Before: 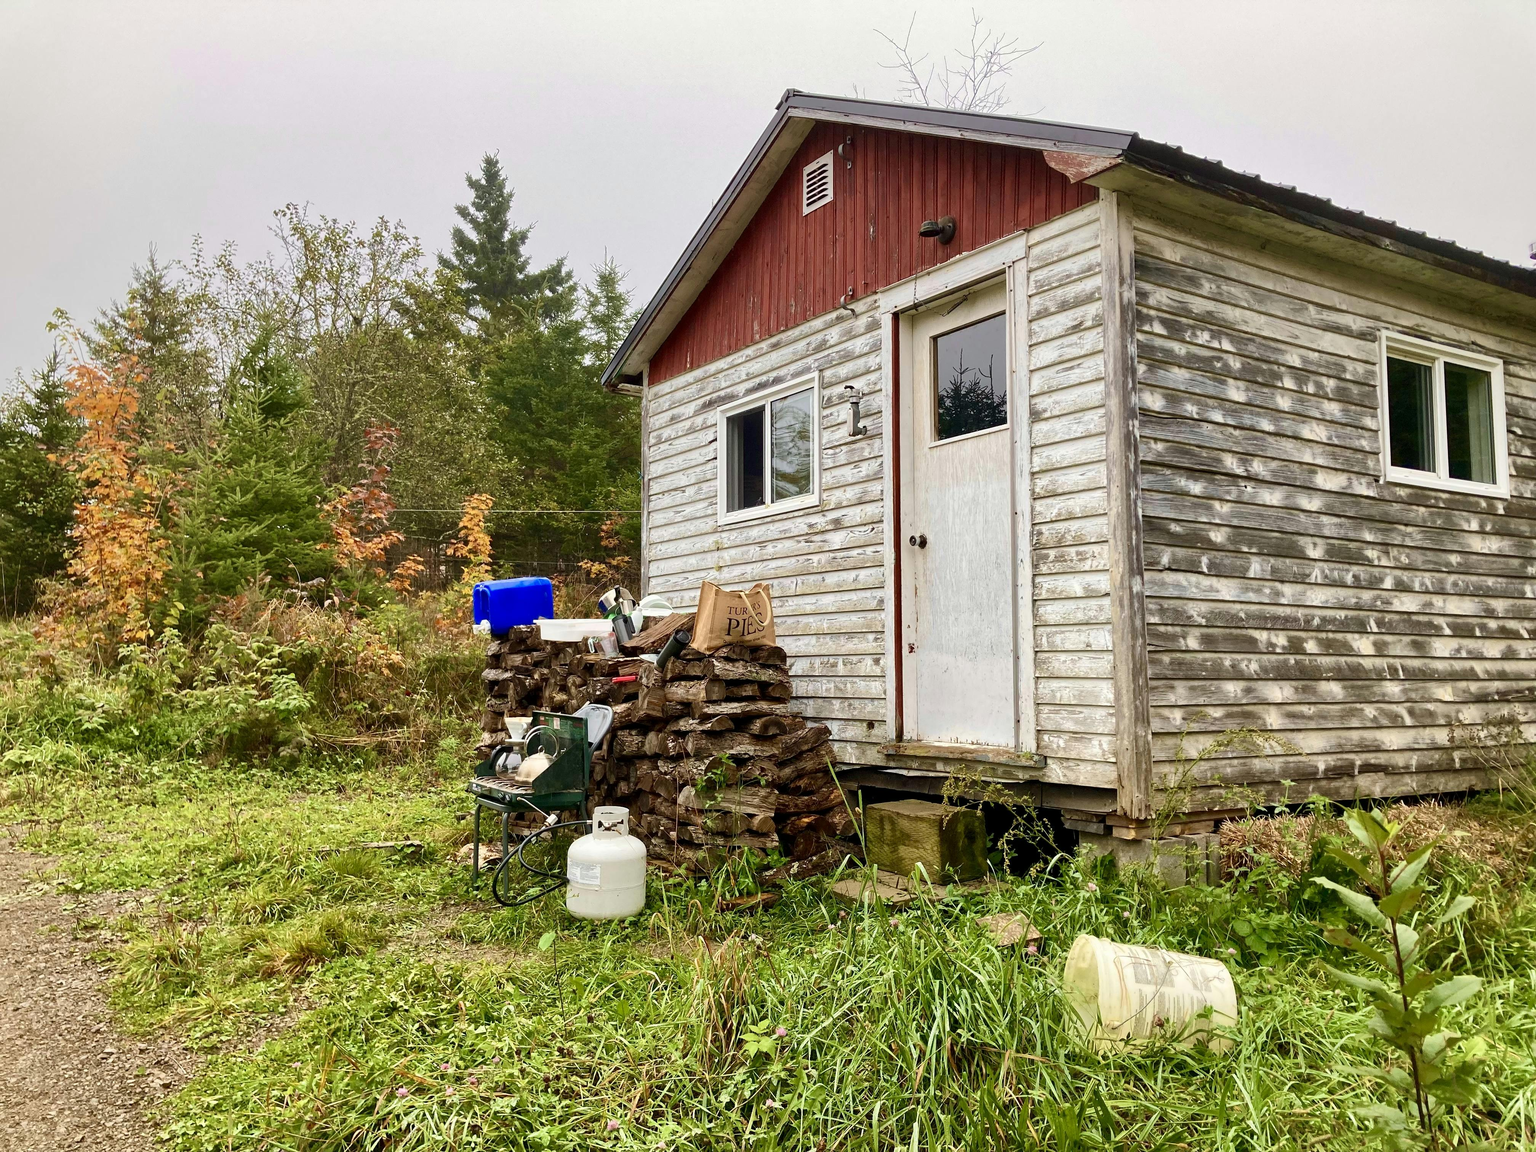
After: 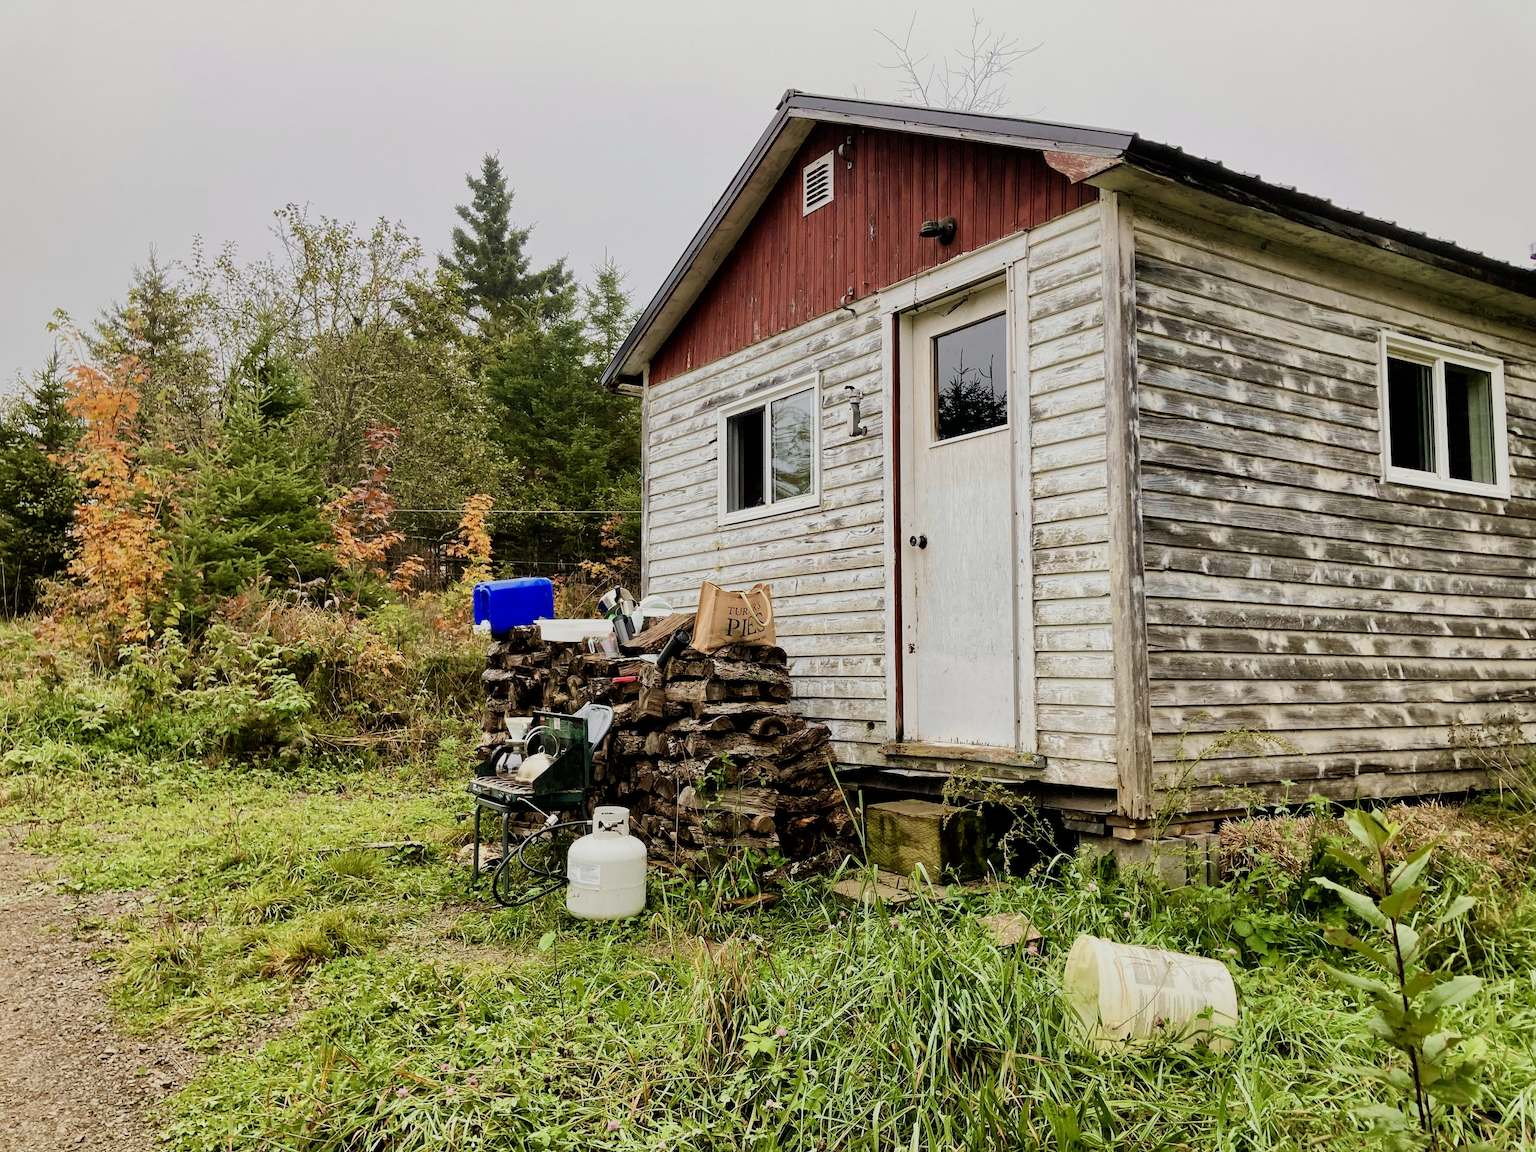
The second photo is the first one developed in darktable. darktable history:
filmic rgb: black relative exposure -5.13 EV, white relative exposure 3.97 EV, threshold 2.99 EV, hardness 2.9, contrast 1.099, highlights saturation mix -21.34%, enable highlight reconstruction true
